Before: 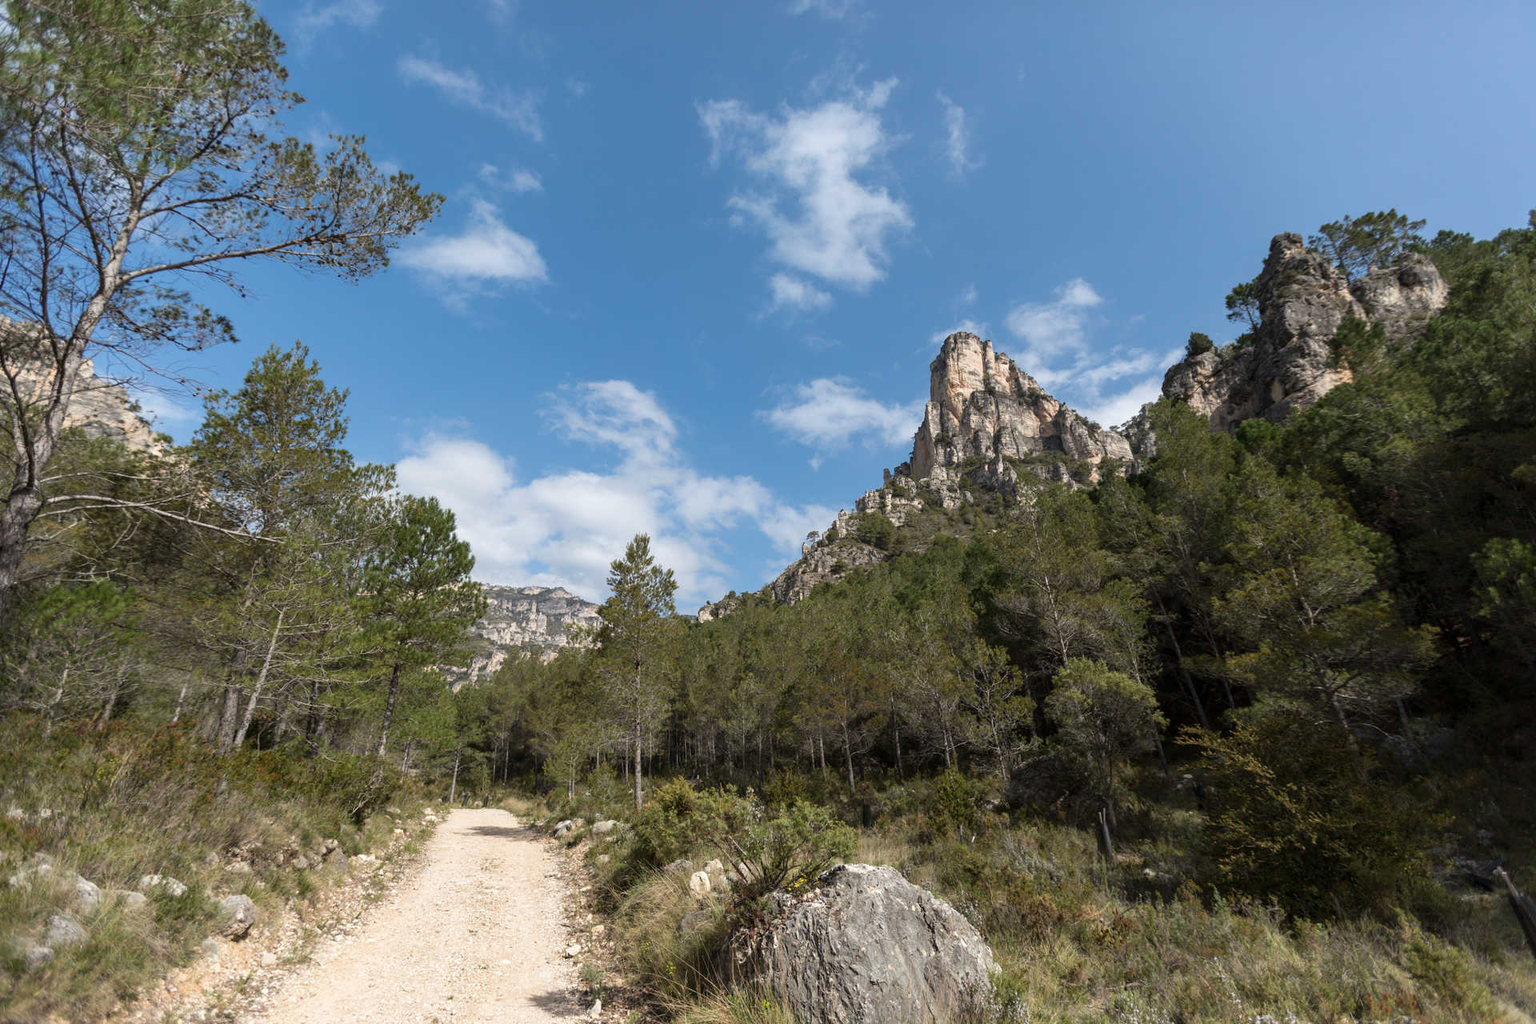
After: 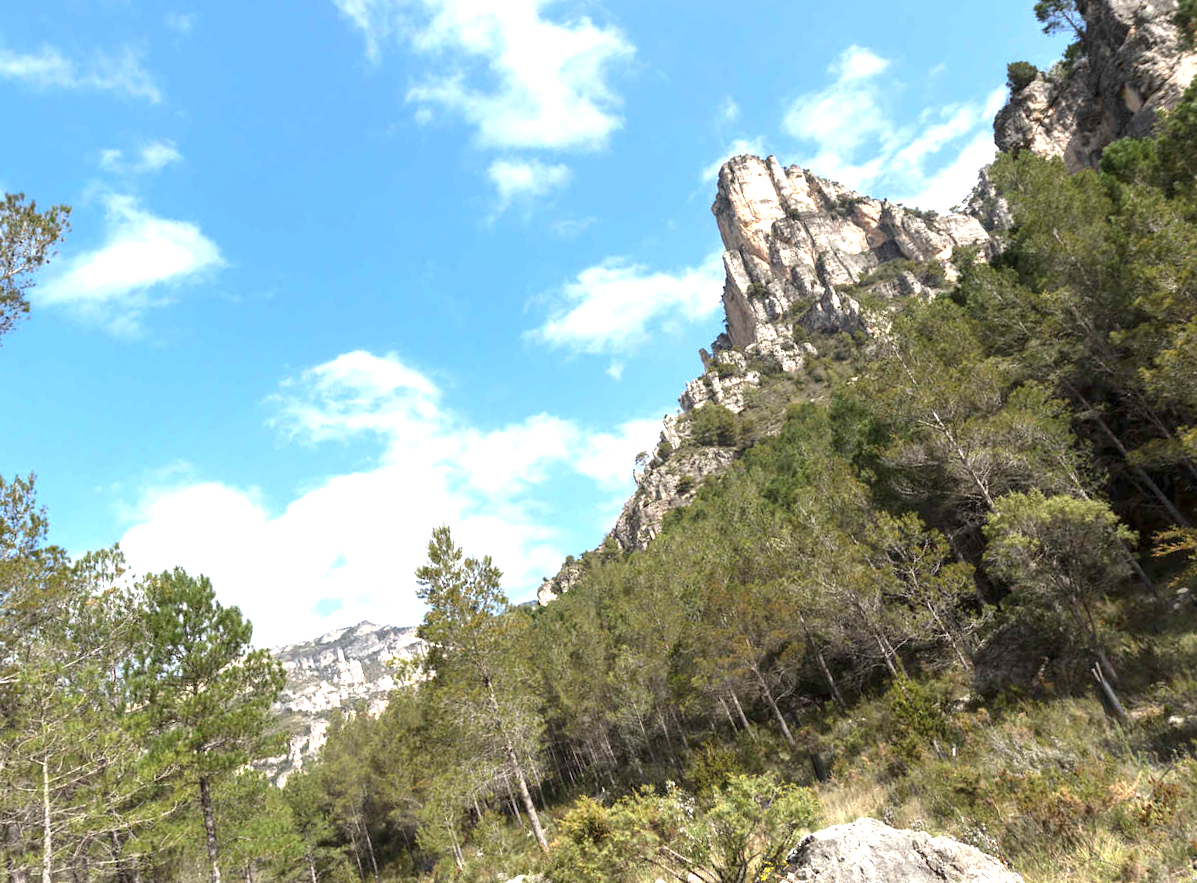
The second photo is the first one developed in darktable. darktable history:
crop and rotate: angle 18.87°, left 6.833%, right 3.869%, bottom 1.176%
exposure: black level correction 0, exposure 1.295 EV, compensate highlight preservation false
